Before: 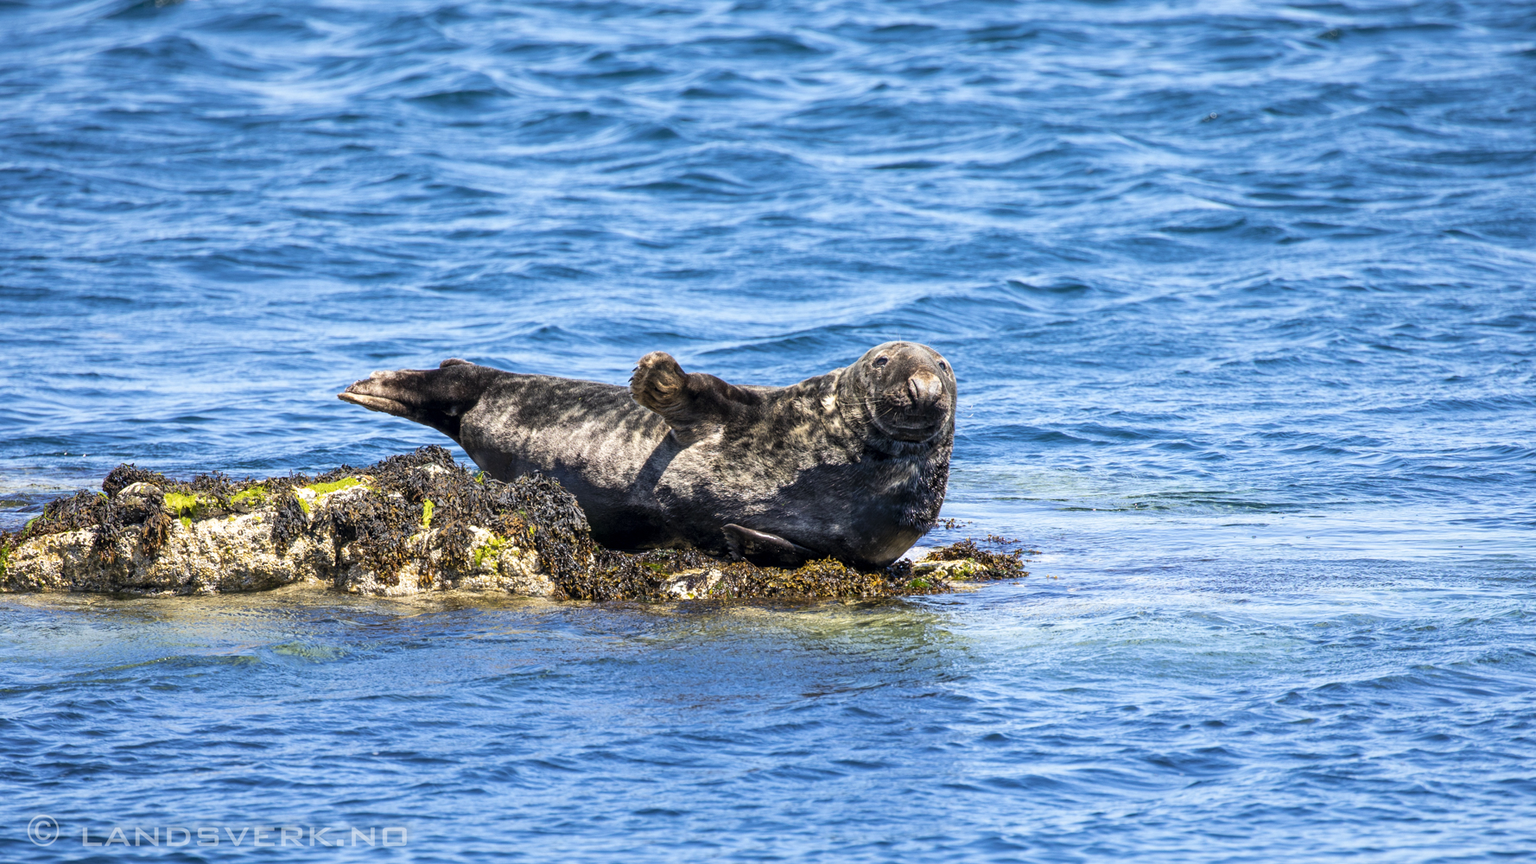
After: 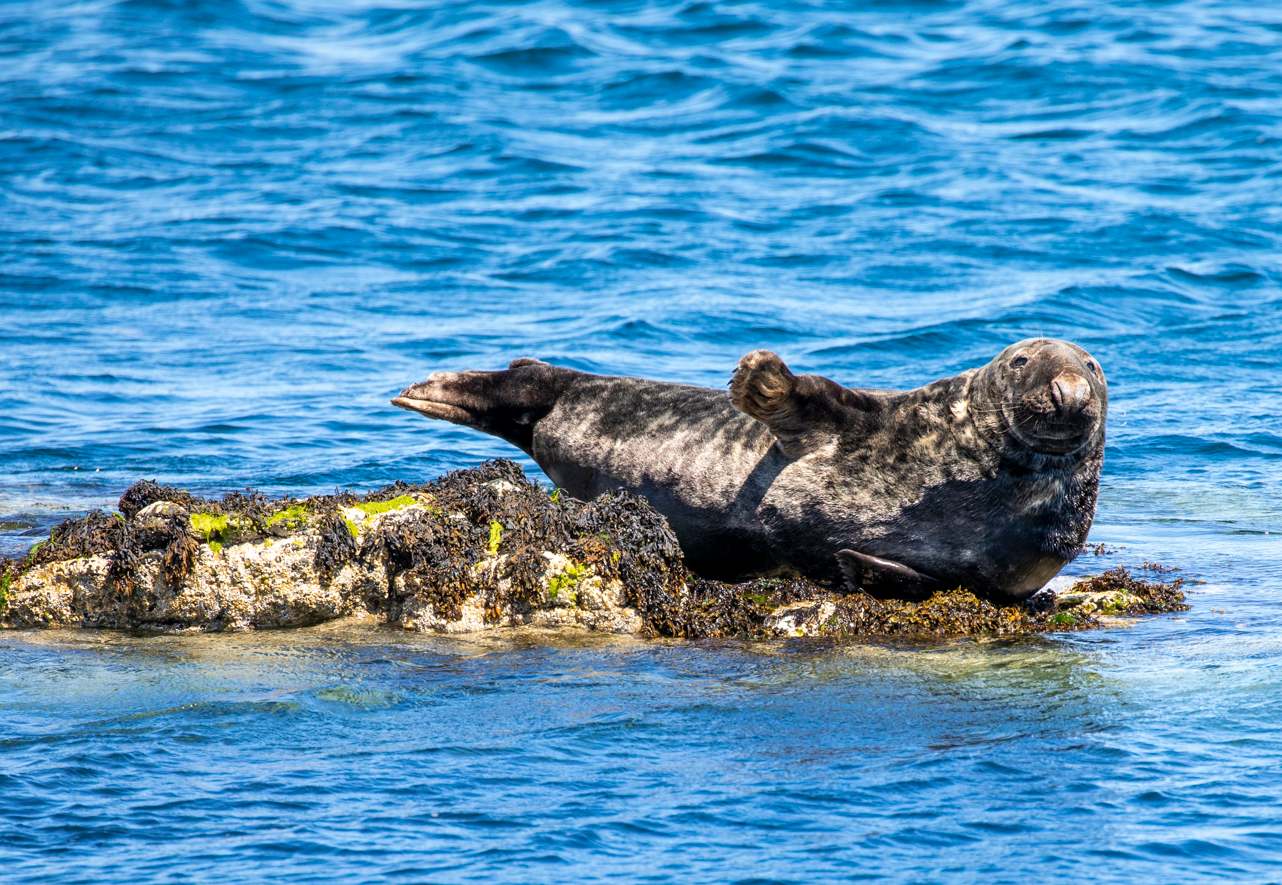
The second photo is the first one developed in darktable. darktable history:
crop: top 5.79%, right 27.881%, bottom 5.696%
